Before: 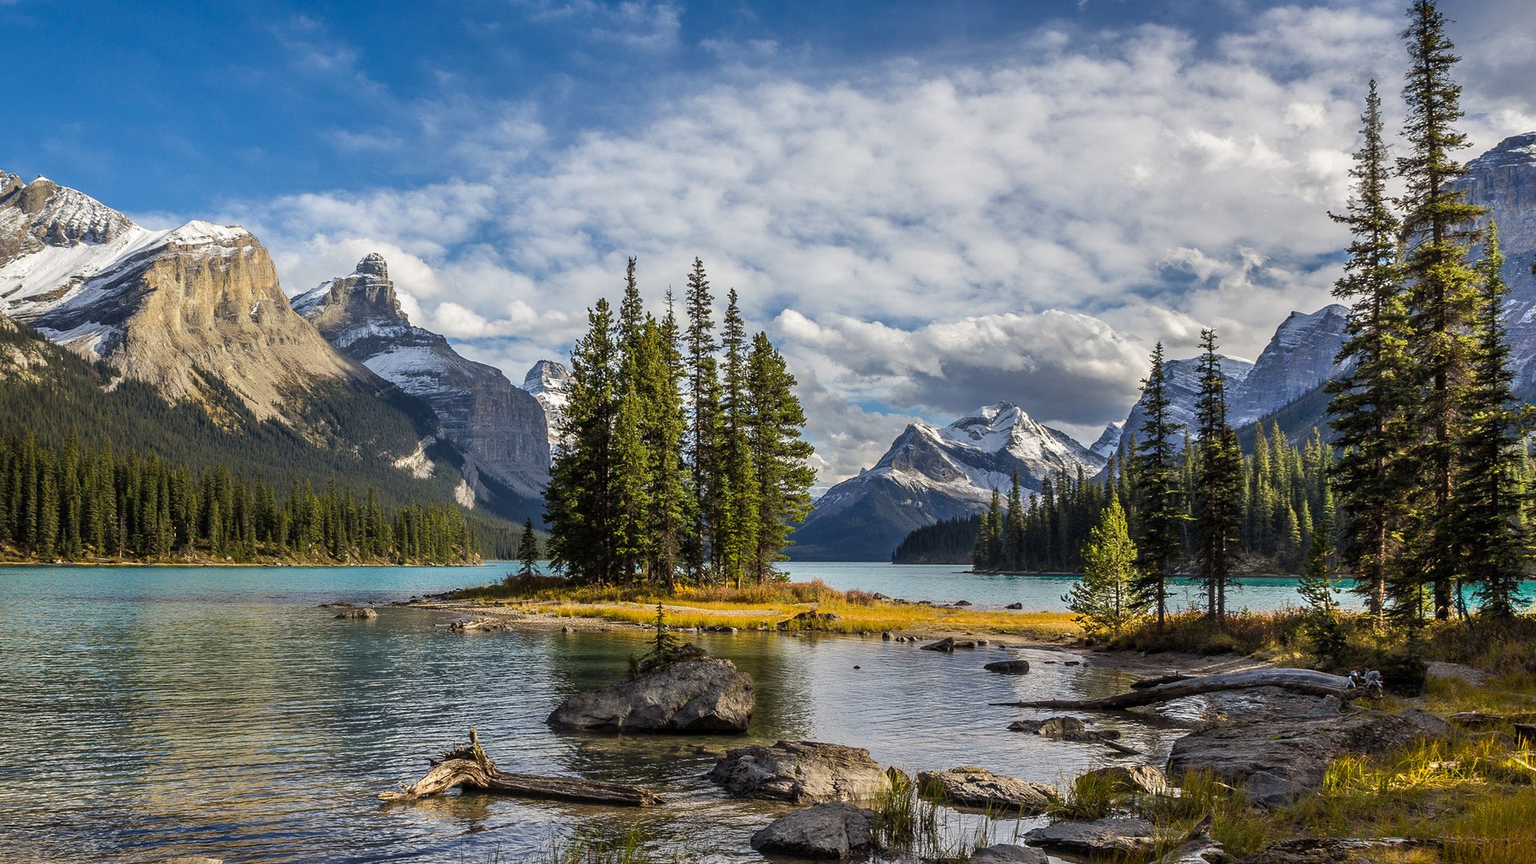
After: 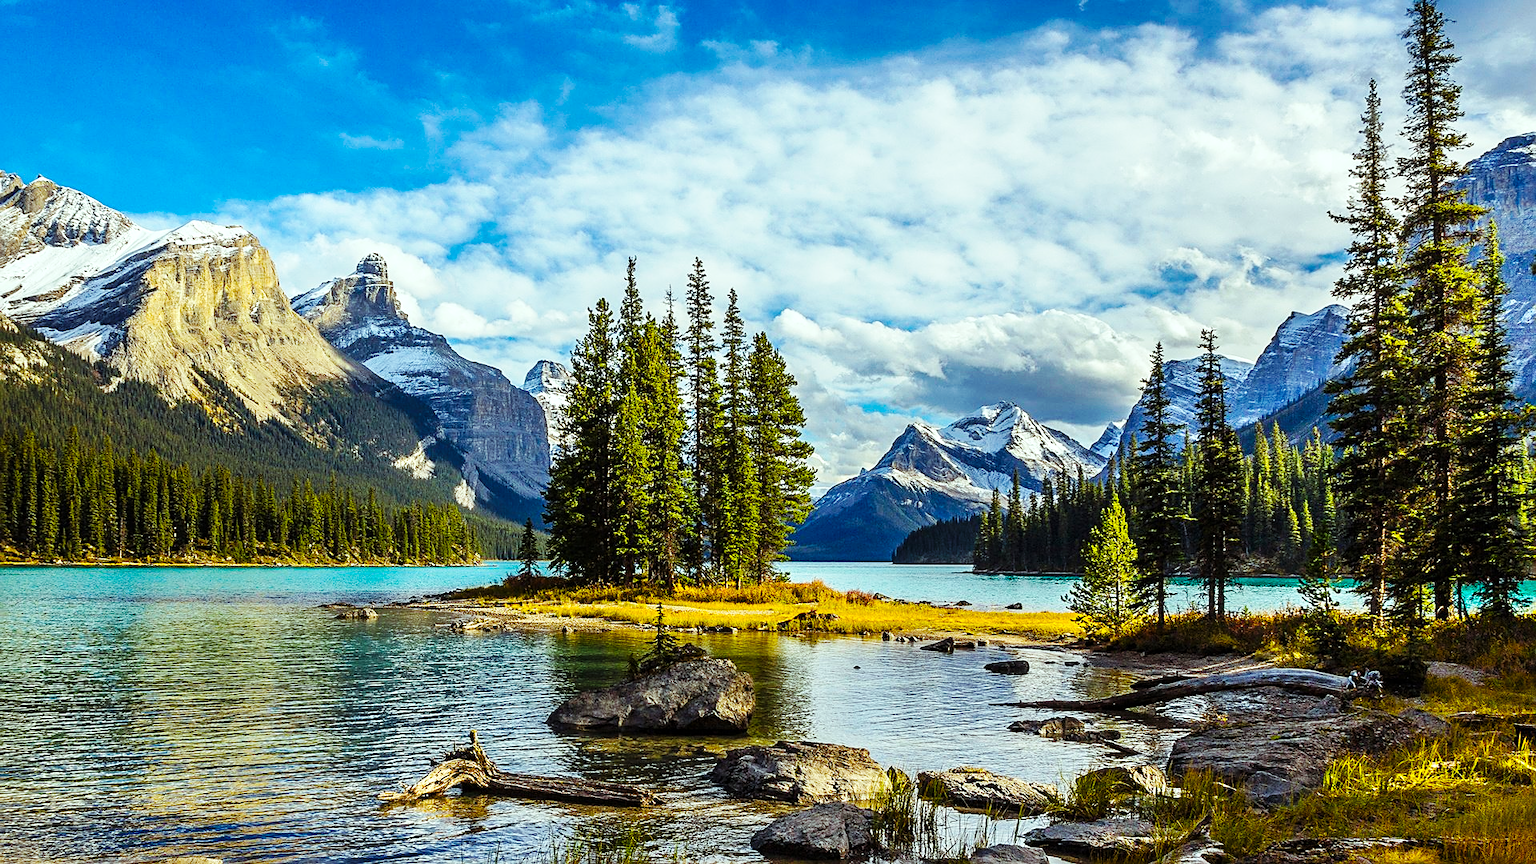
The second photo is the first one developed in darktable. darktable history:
sharpen: on, module defaults
base curve: curves: ch0 [(0, 0) (0.032, 0.025) (0.121, 0.166) (0.206, 0.329) (0.605, 0.79) (1, 1)], preserve colors none
color balance rgb: highlights gain › luminance 19.842%, highlights gain › chroma 2.736%, highlights gain › hue 173.18°, perceptual saturation grading › global saturation 49.882%
